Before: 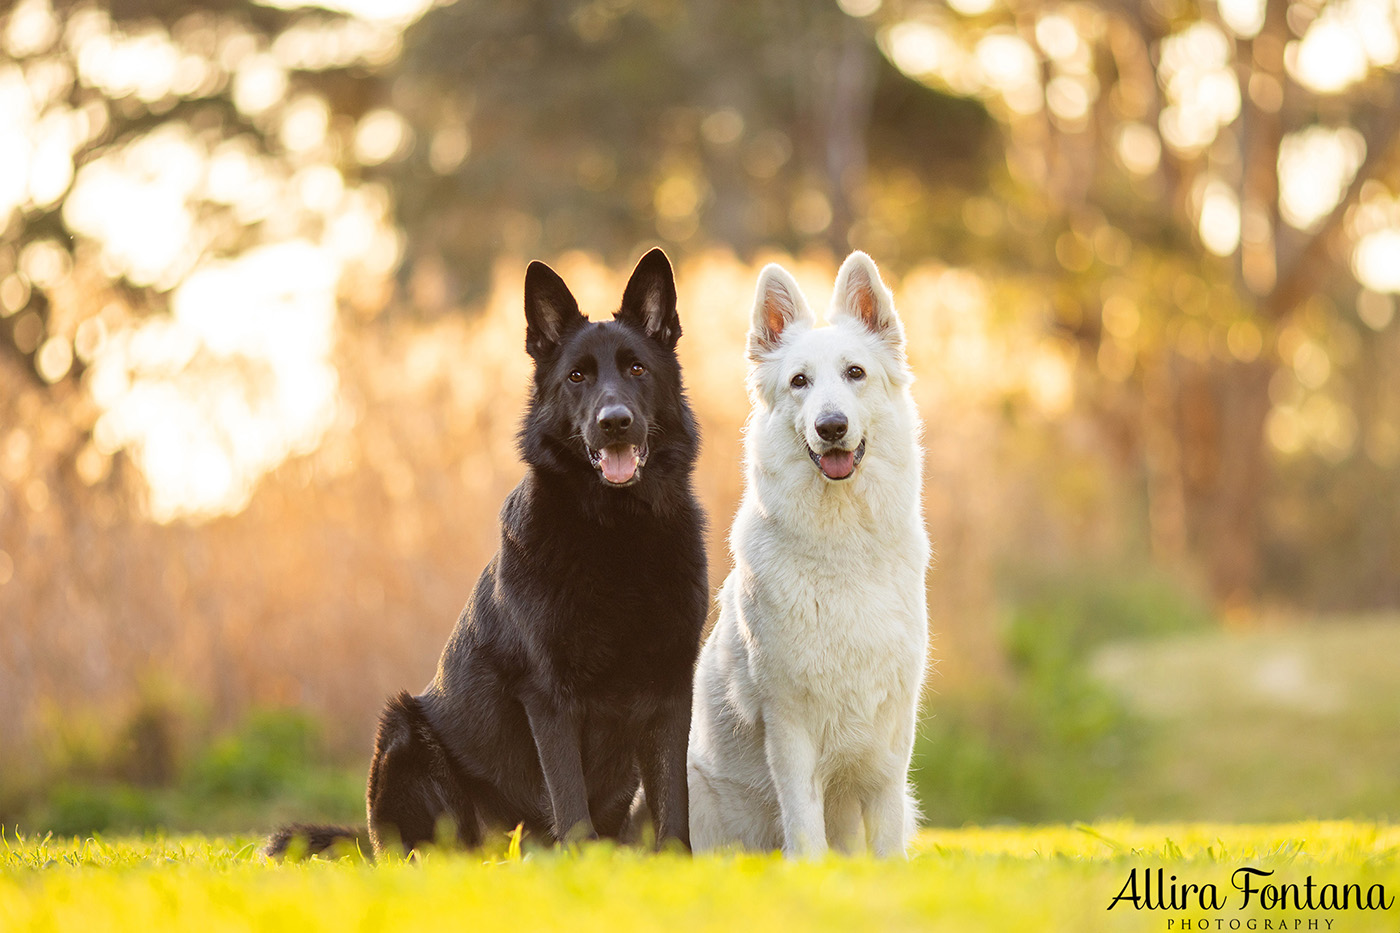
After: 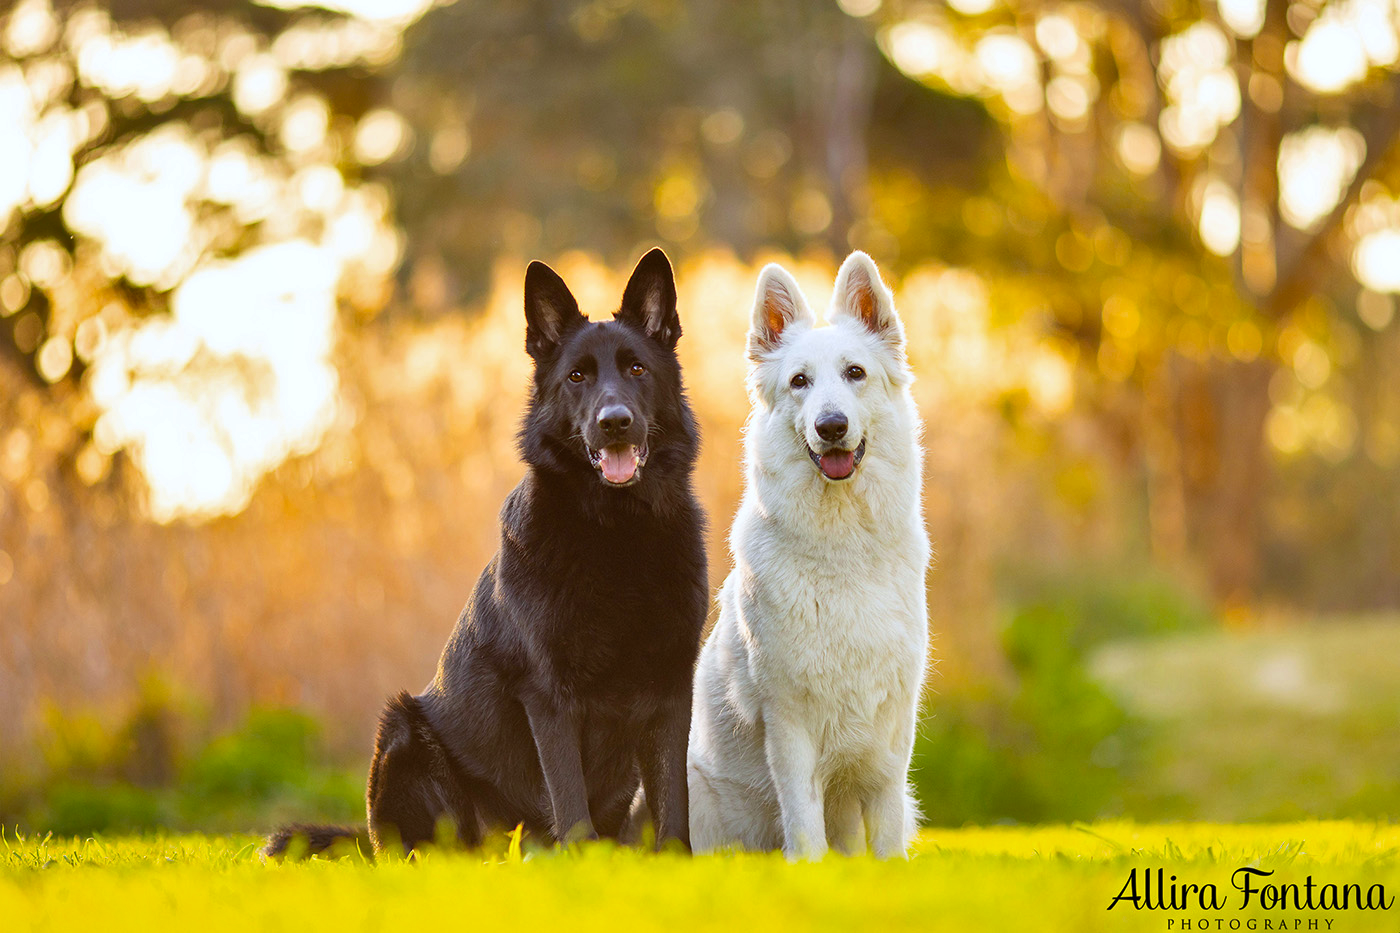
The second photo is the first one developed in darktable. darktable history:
white balance: red 0.98, blue 1.034
color balance rgb: perceptual saturation grading › global saturation 25%, global vibrance 20%
shadows and highlights: soften with gaussian
